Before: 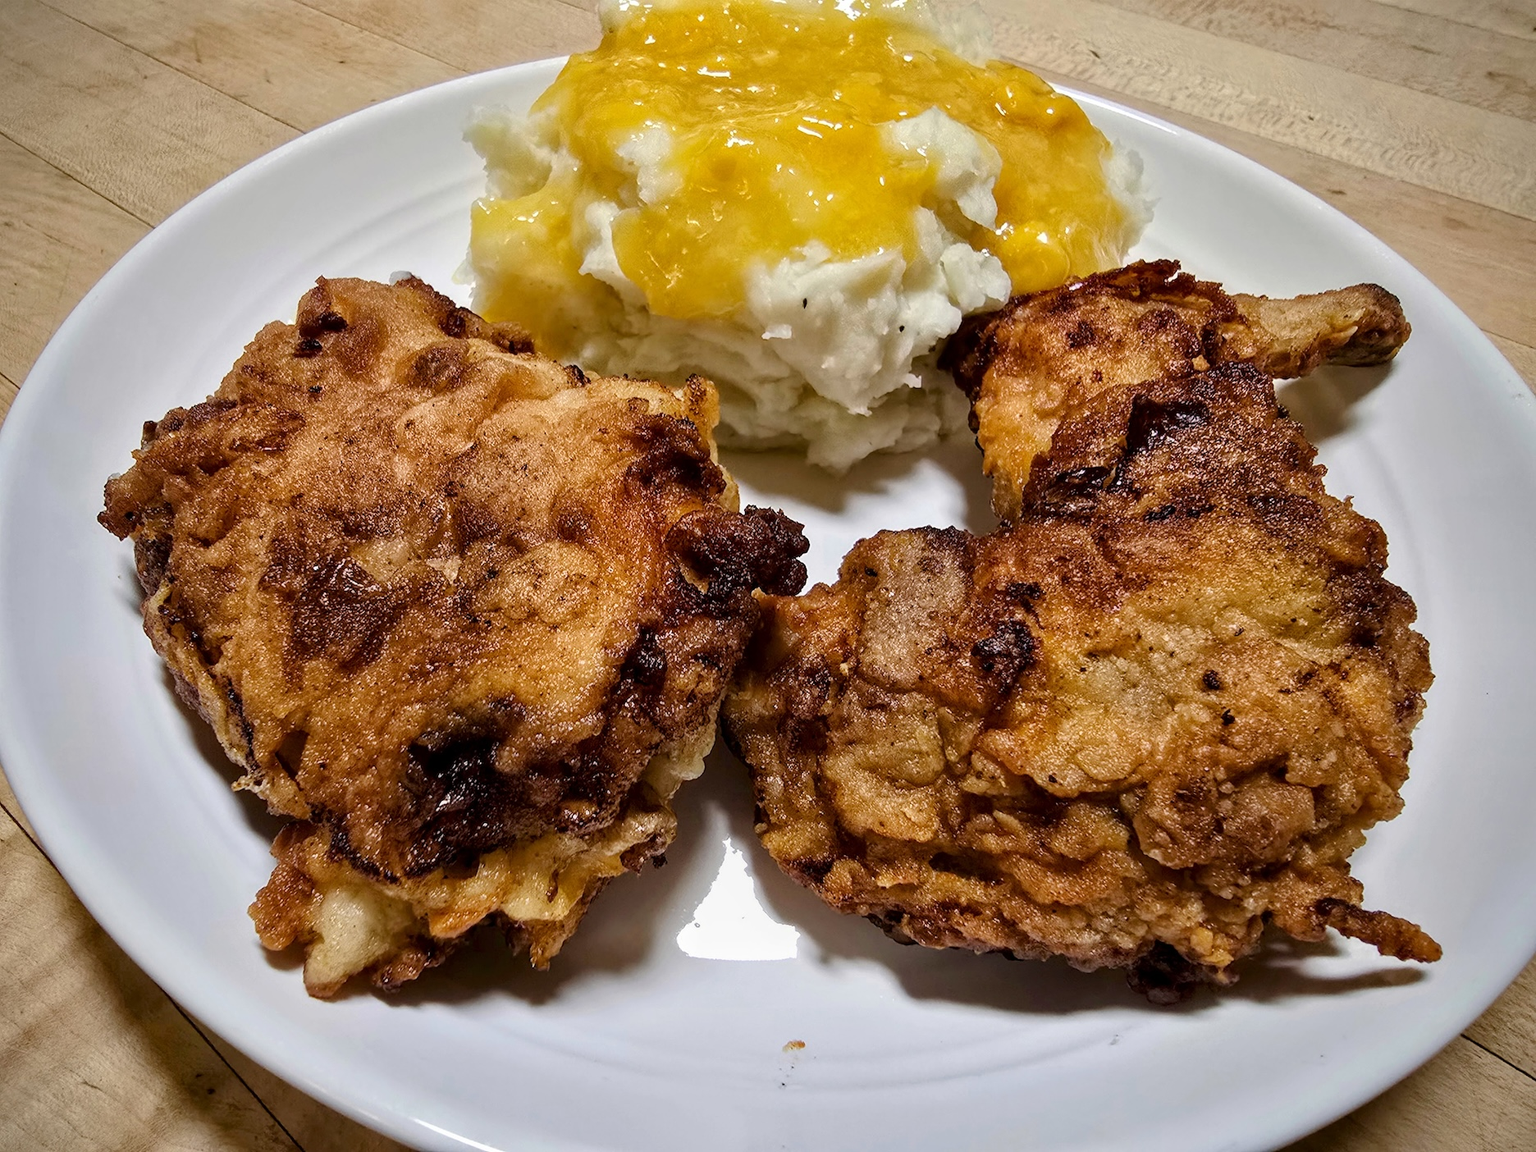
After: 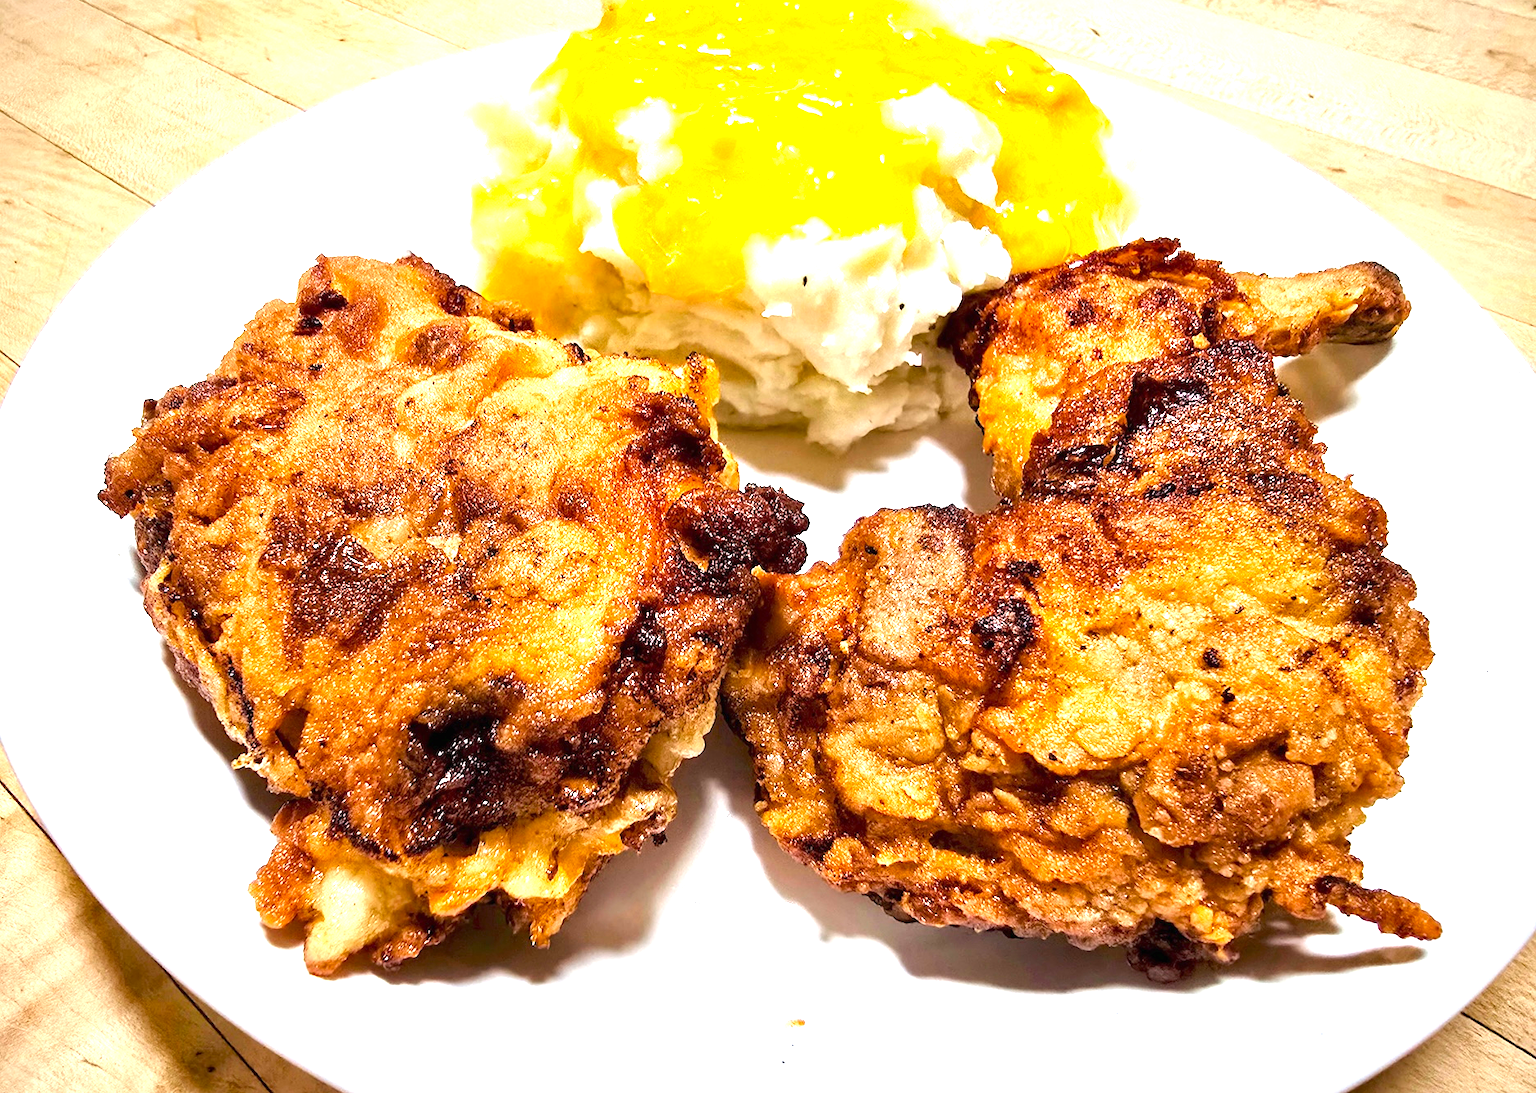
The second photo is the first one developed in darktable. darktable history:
exposure: black level correction 0, exposure 1.674 EV, compensate highlight preservation false
shadows and highlights: radius 334.73, shadows 63.2, highlights 4.25, compress 87.52%, soften with gaussian
crop and rotate: top 1.988%, bottom 3.015%
tone curve: curves: ch0 [(0, 0) (0.584, 0.595) (1, 1)], color space Lab, independent channels, preserve colors none
